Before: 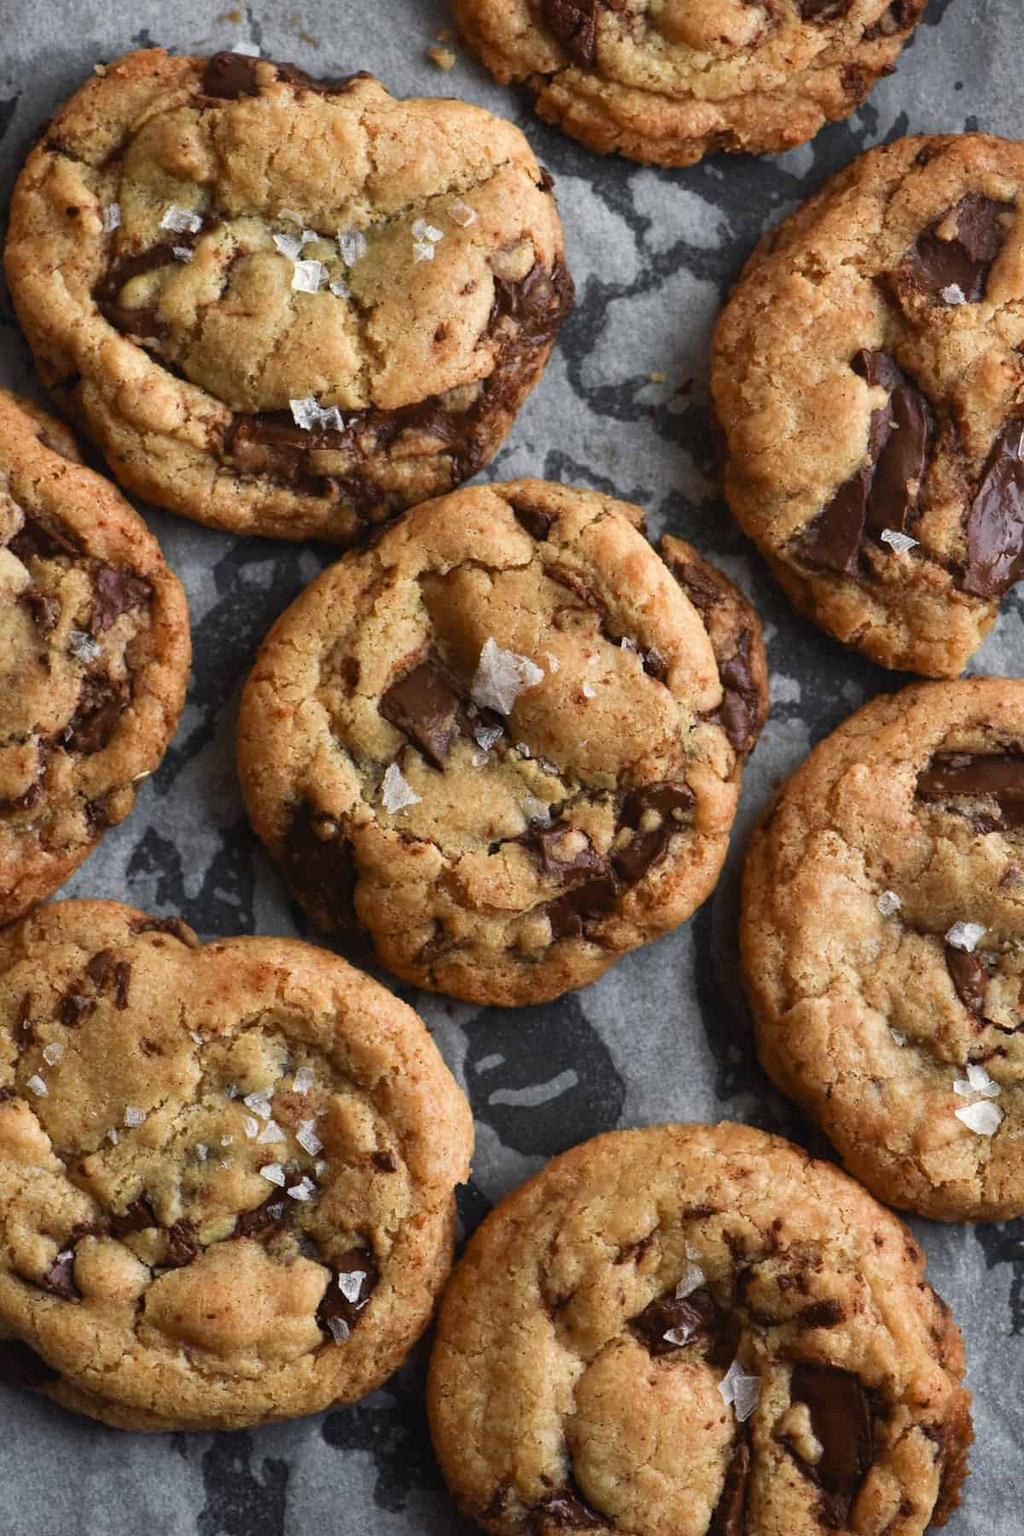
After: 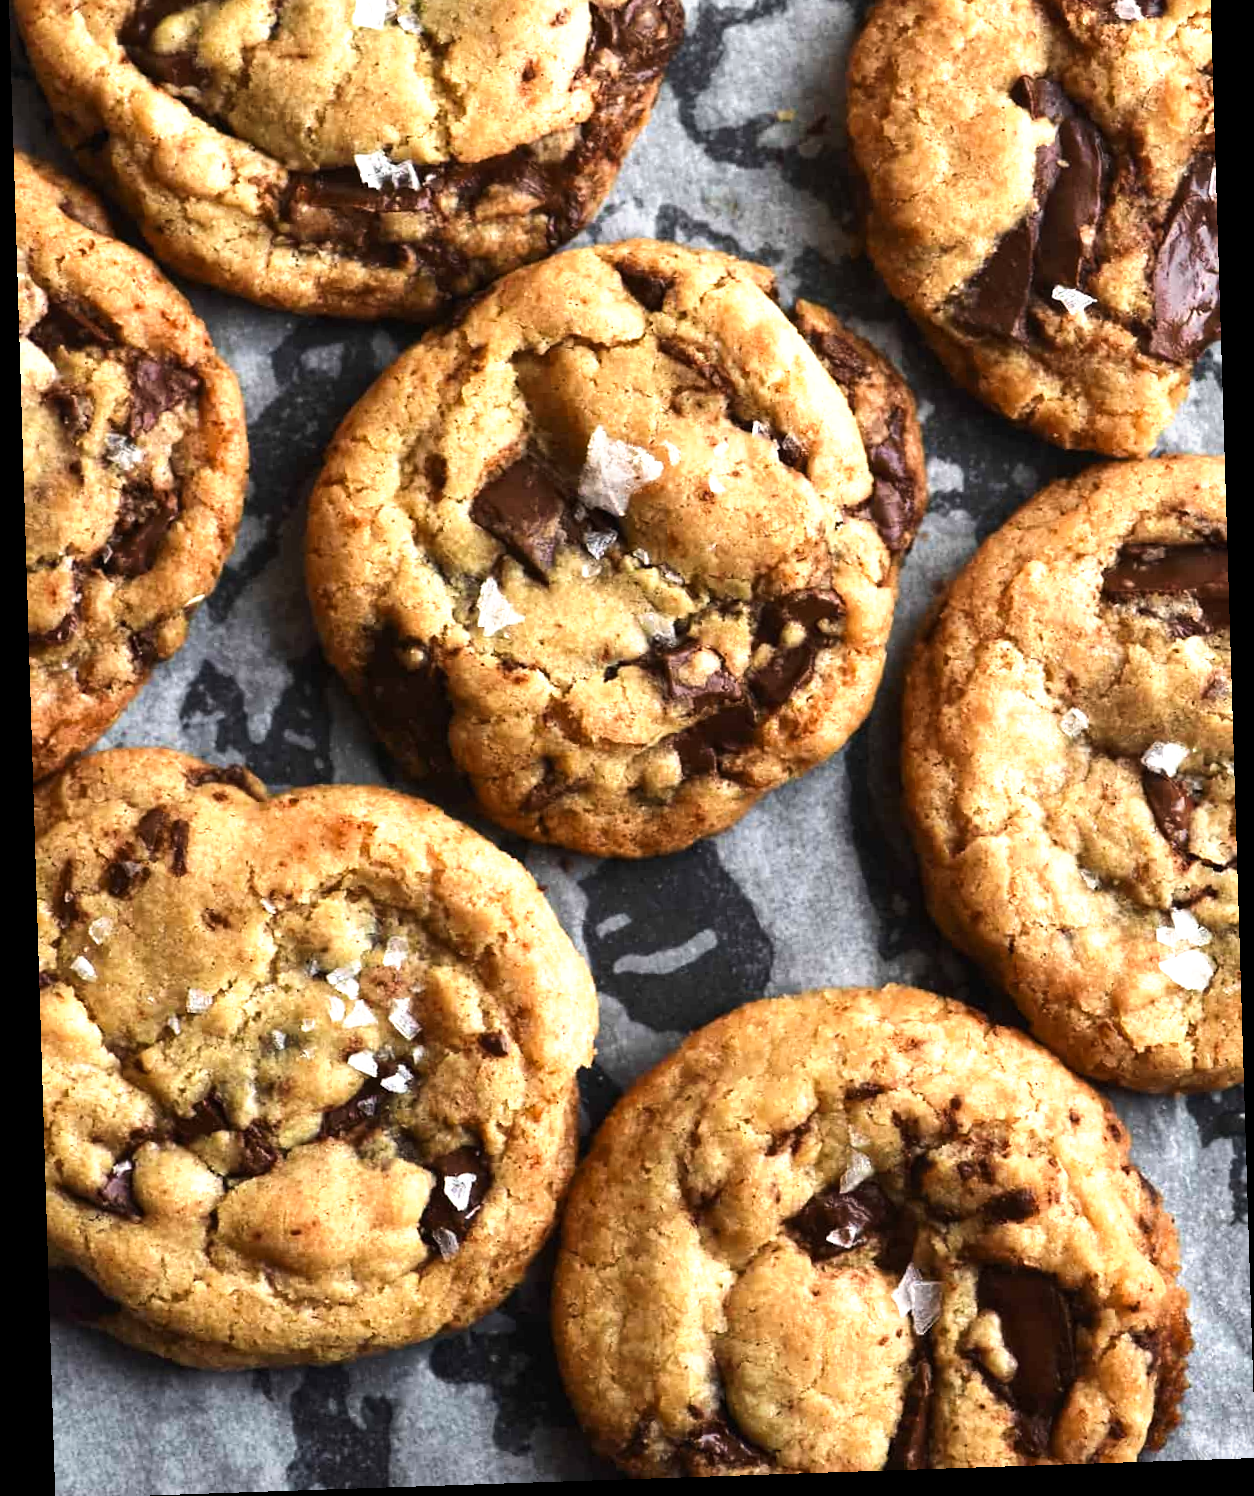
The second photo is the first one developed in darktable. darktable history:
crop and rotate: top 18.507%
tone equalizer: -8 EV -0.417 EV, -7 EV -0.389 EV, -6 EV -0.333 EV, -5 EV -0.222 EV, -3 EV 0.222 EV, -2 EV 0.333 EV, -1 EV 0.389 EV, +0 EV 0.417 EV, edges refinement/feathering 500, mask exposure compensation -1.57 EV, preserve details no
rotate and perspective: rotation -1.77°, lens shift (horizontal) 0.004, automatic cropping off
exposure: black level correction 0.001, exposure 0.5 EV, compensate exposure bias true, compensate highlight preservation false
tone curve: curves: ch0 [(0, 0) (0.003, 0.002) (0.011, 0.01) (0.025, 0.022) (0.044, 0.039) (0.069, 0.061) (0.1, 0.088) (0.136, 0.126) (0.177, 0.167) (0.224, 0.211) (0.277, 0.27) (0.335, 0.335) (0.399, 0.407) (0.468, 0.485) (0.543, 0.569) (0.623, 0.659) (0.709, 0.756) (0.801, 0.851) (0.898, 0.961) (1, 1)], preserve colors none
